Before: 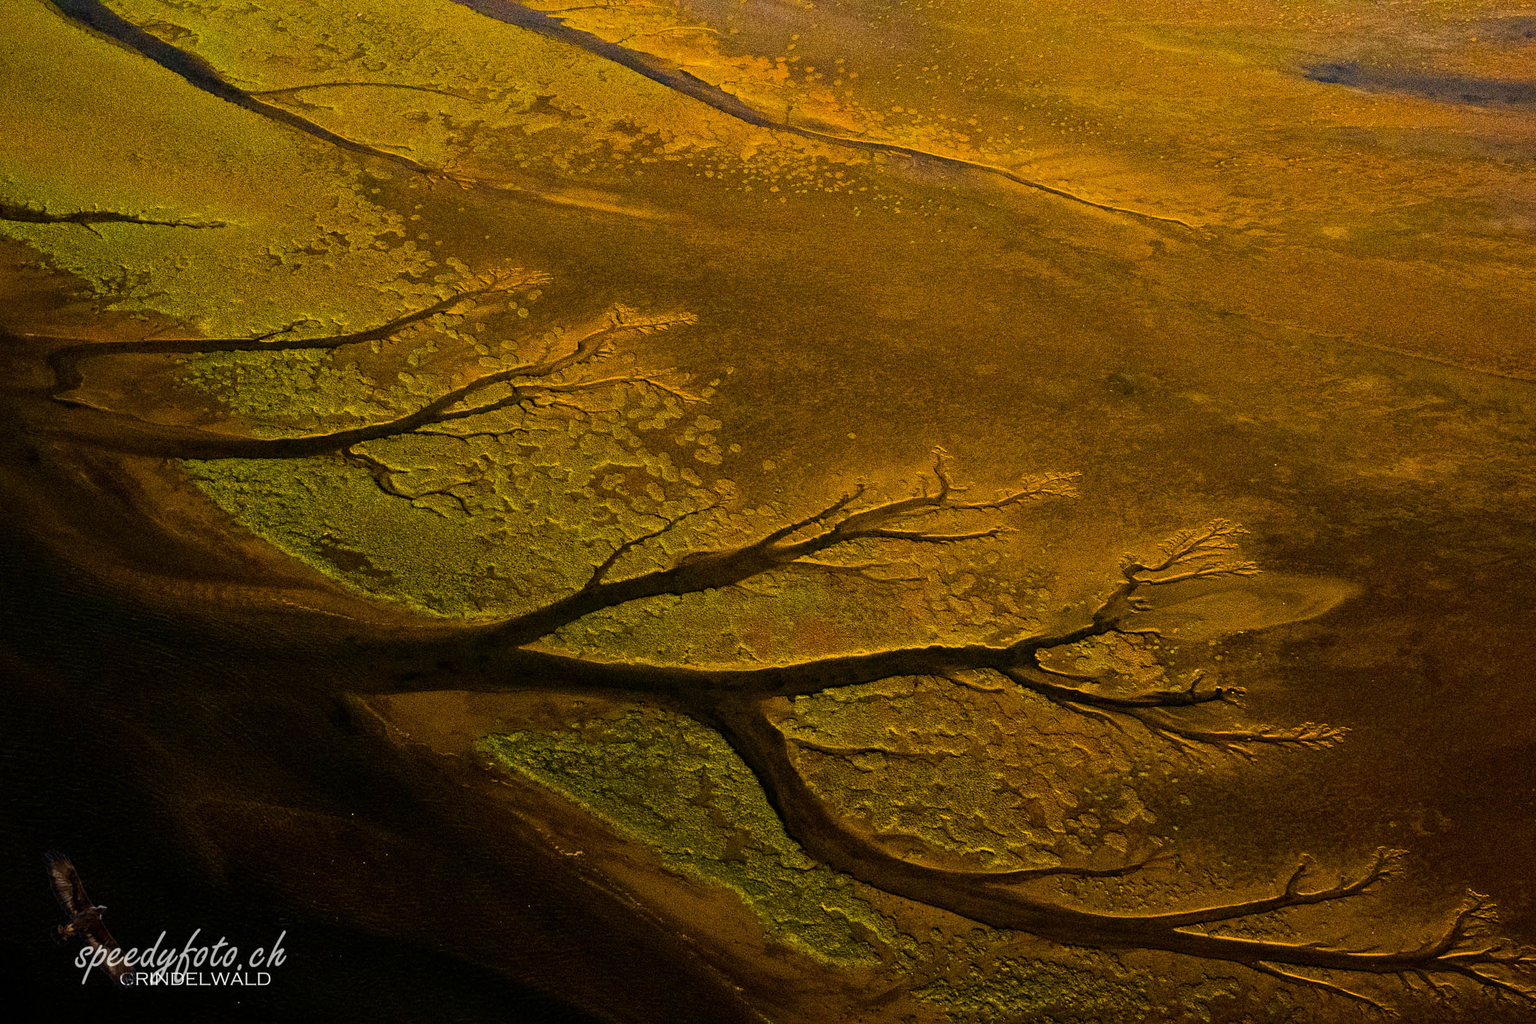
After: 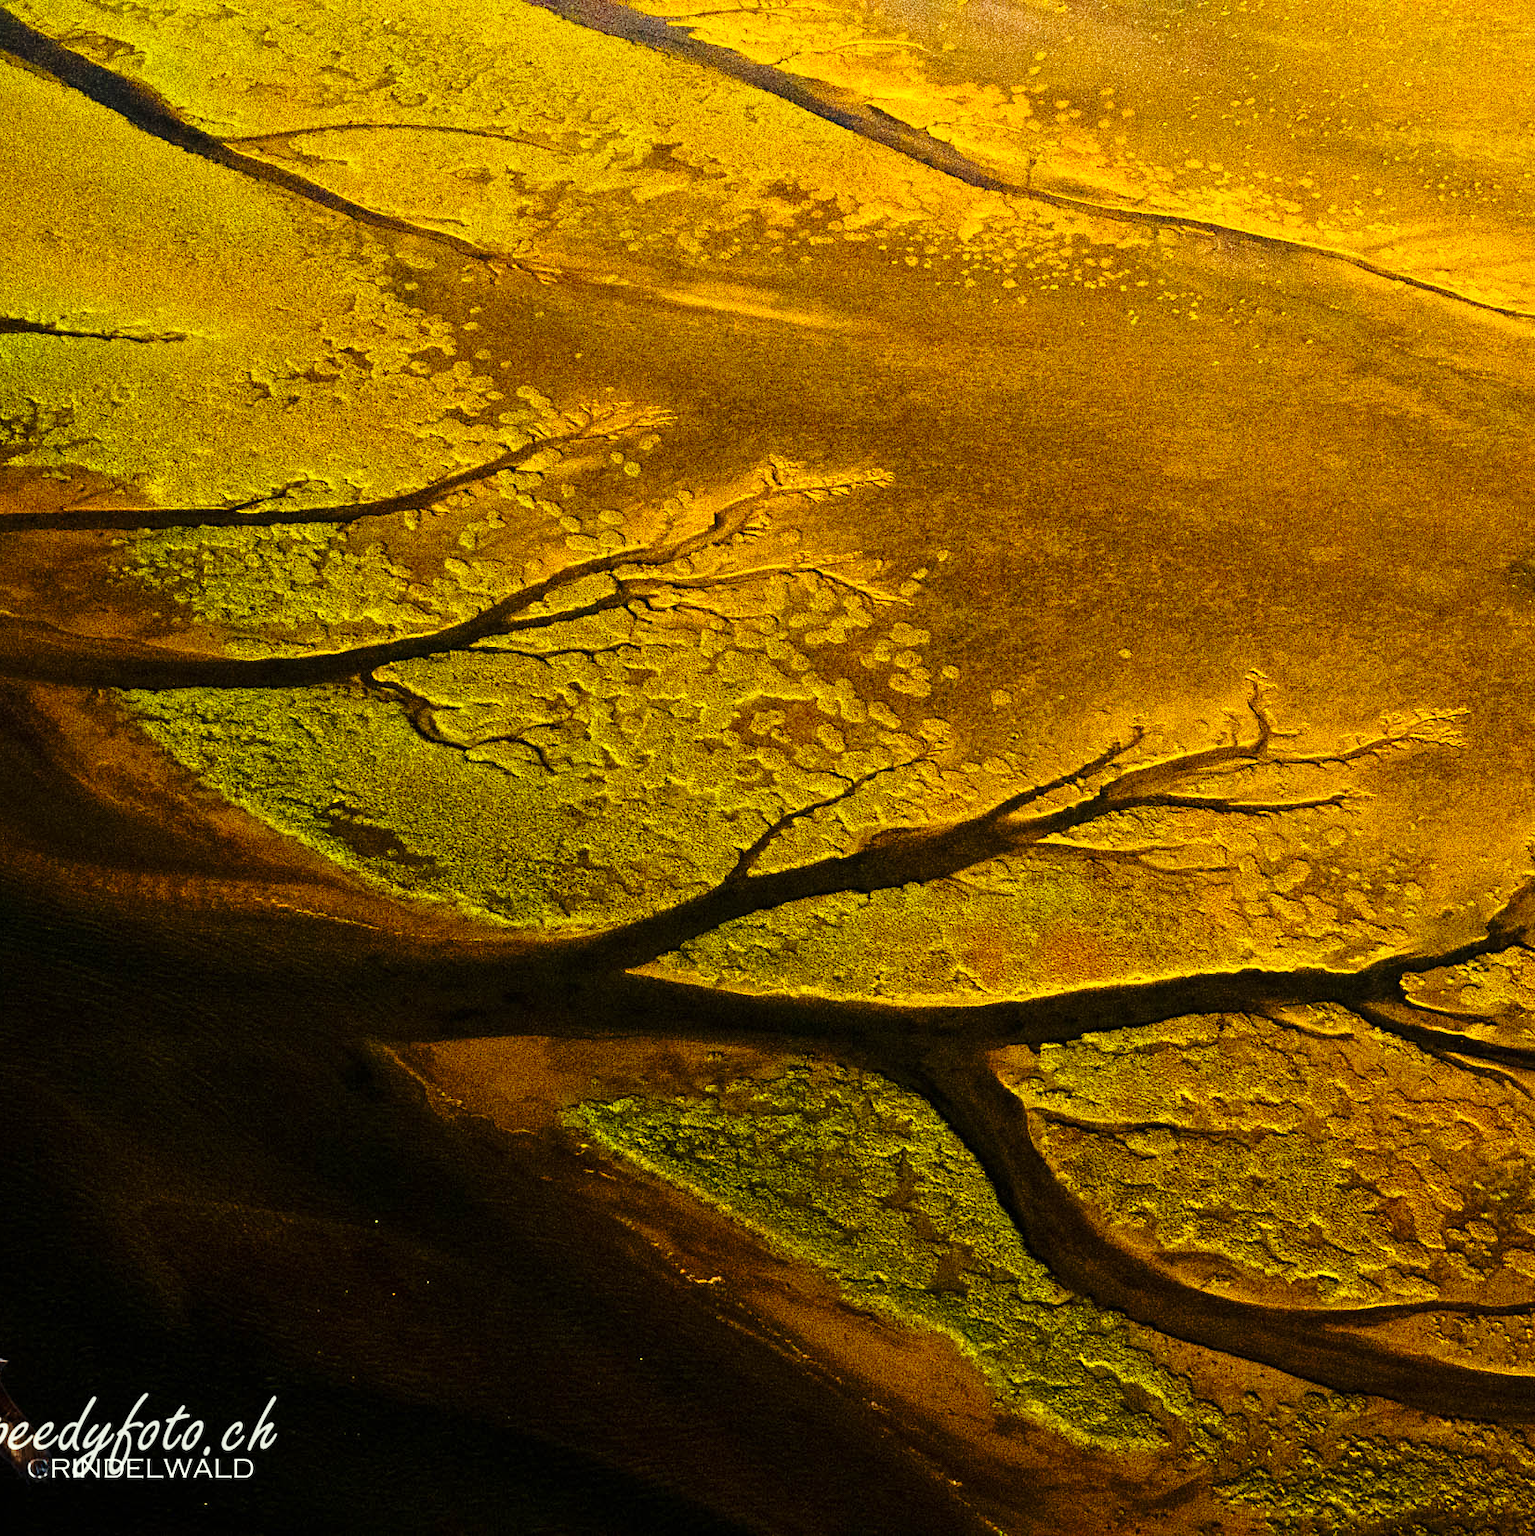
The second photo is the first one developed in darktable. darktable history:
crop and rotate: left 6.617%, right 26.717%
base curve: curves: ch0 [(0, 0) (0.026, 0.03) (0.109, 0.232) (0.351, 0.748) (0.669, 0.968) (1, 1)], preserve colors none
color correction: highlights a* -4.28, highlights b* 6.53
